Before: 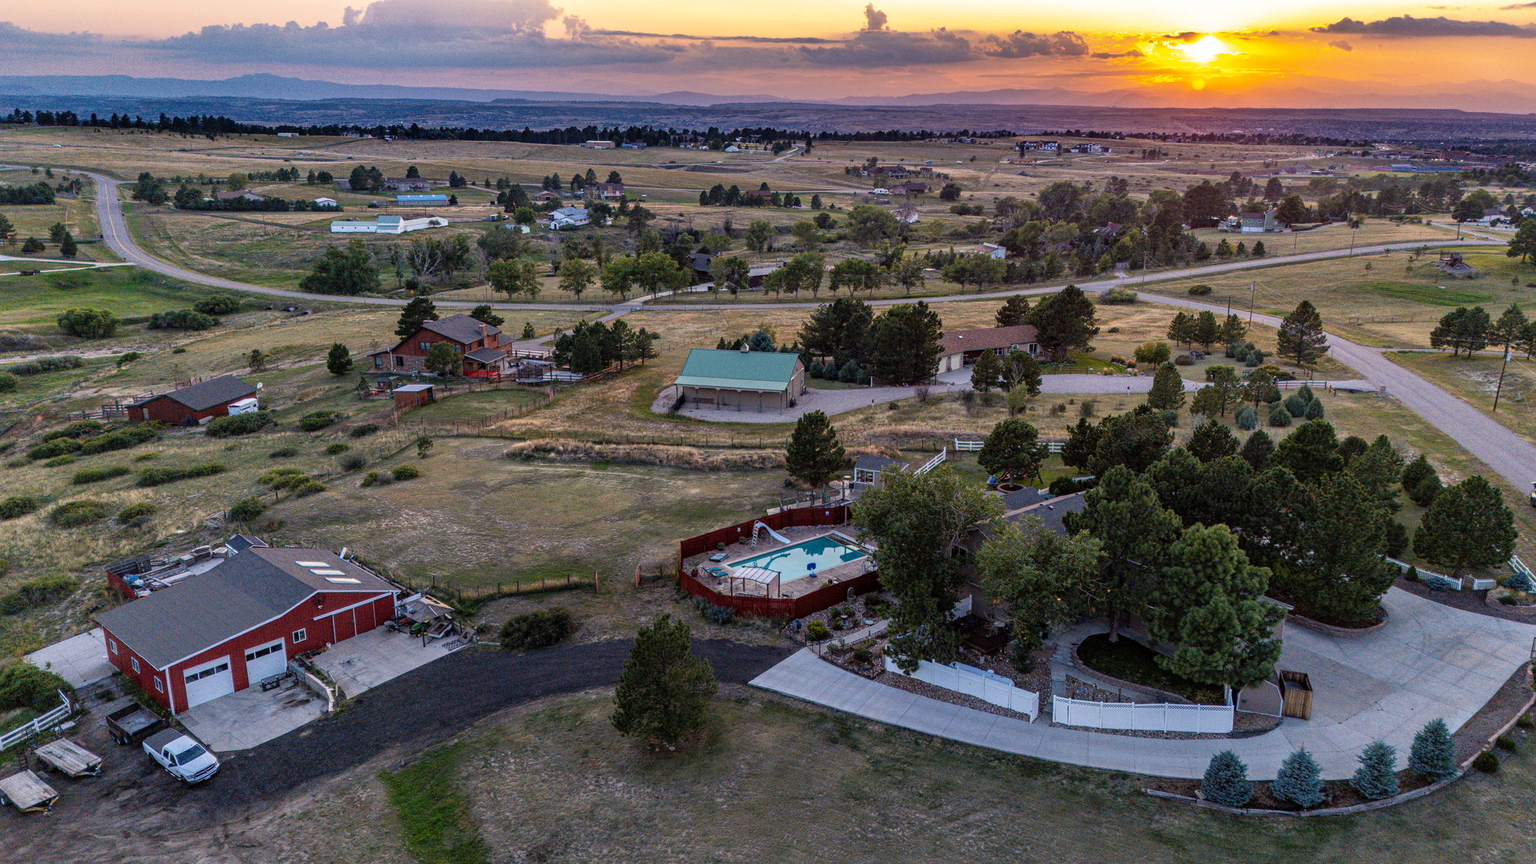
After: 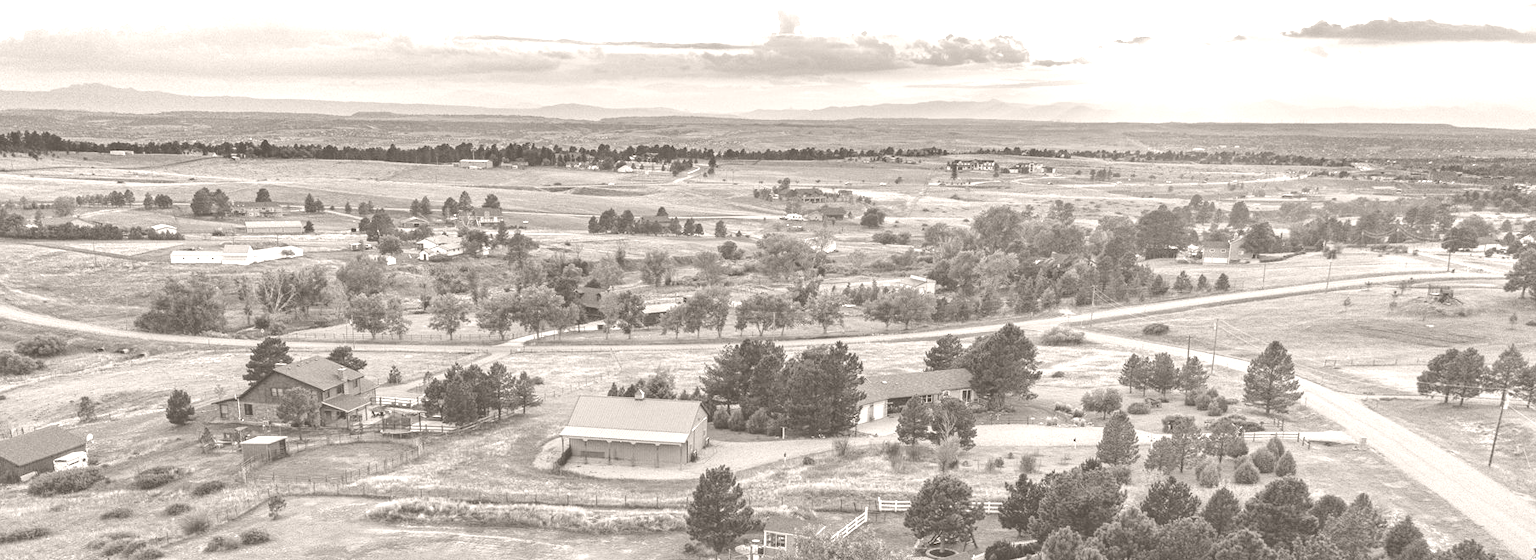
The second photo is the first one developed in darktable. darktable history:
colorize: hue 34.49°, saturation 35.33%, source mix 100%, lightness 55%, version 1
exposure: exposure 0.4 EV, compensate highlight preservation false
crop and rotate: left 11.812%, bottom 42.776%
color balance: contrast -15%
